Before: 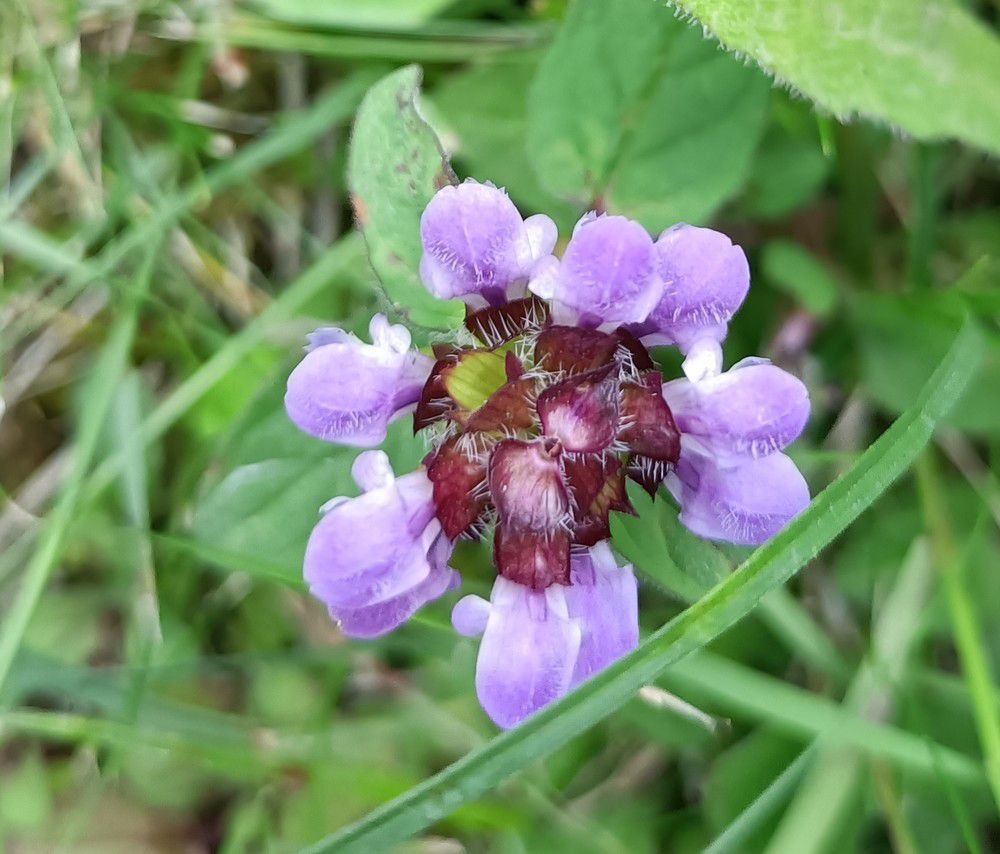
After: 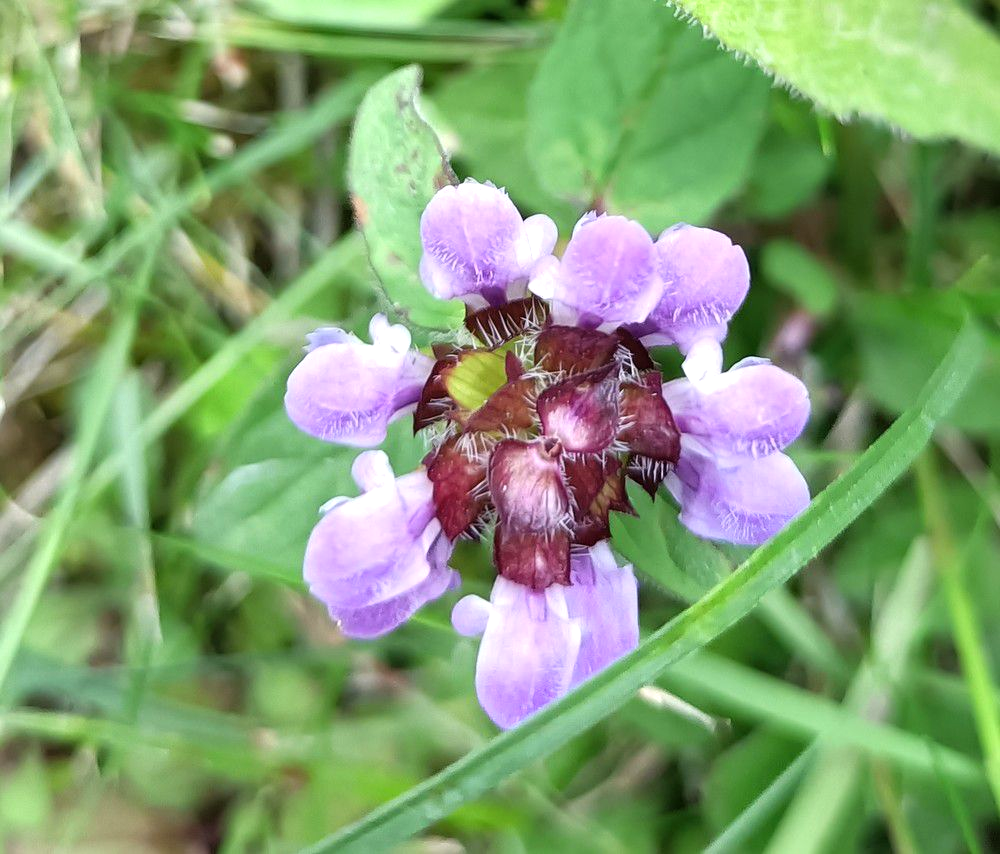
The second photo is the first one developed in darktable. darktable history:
tone equalizer: -8 EV -0.451 EV, -7 EV -0.364 EV, -6 EV -0.294 EV, -5 EV -0.191 EV, -3 EV 0.253 EV, -2 EV 0.326 EV, -1 EV 0.397 EV, +0 EV 0.393 EV, smoothing 1
